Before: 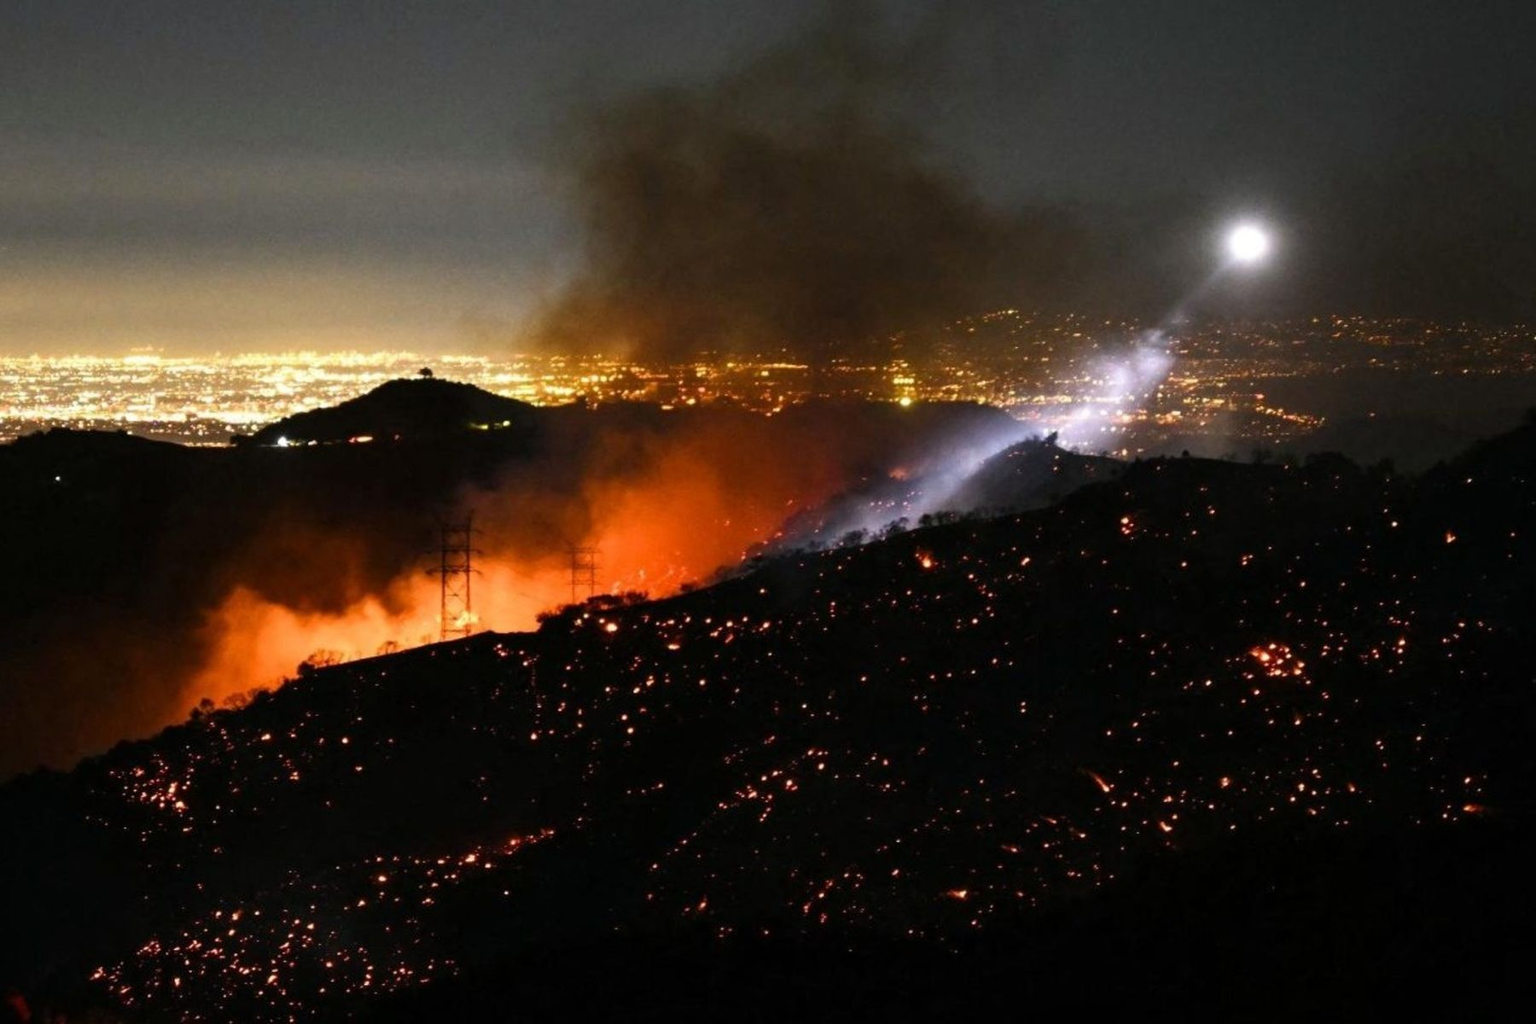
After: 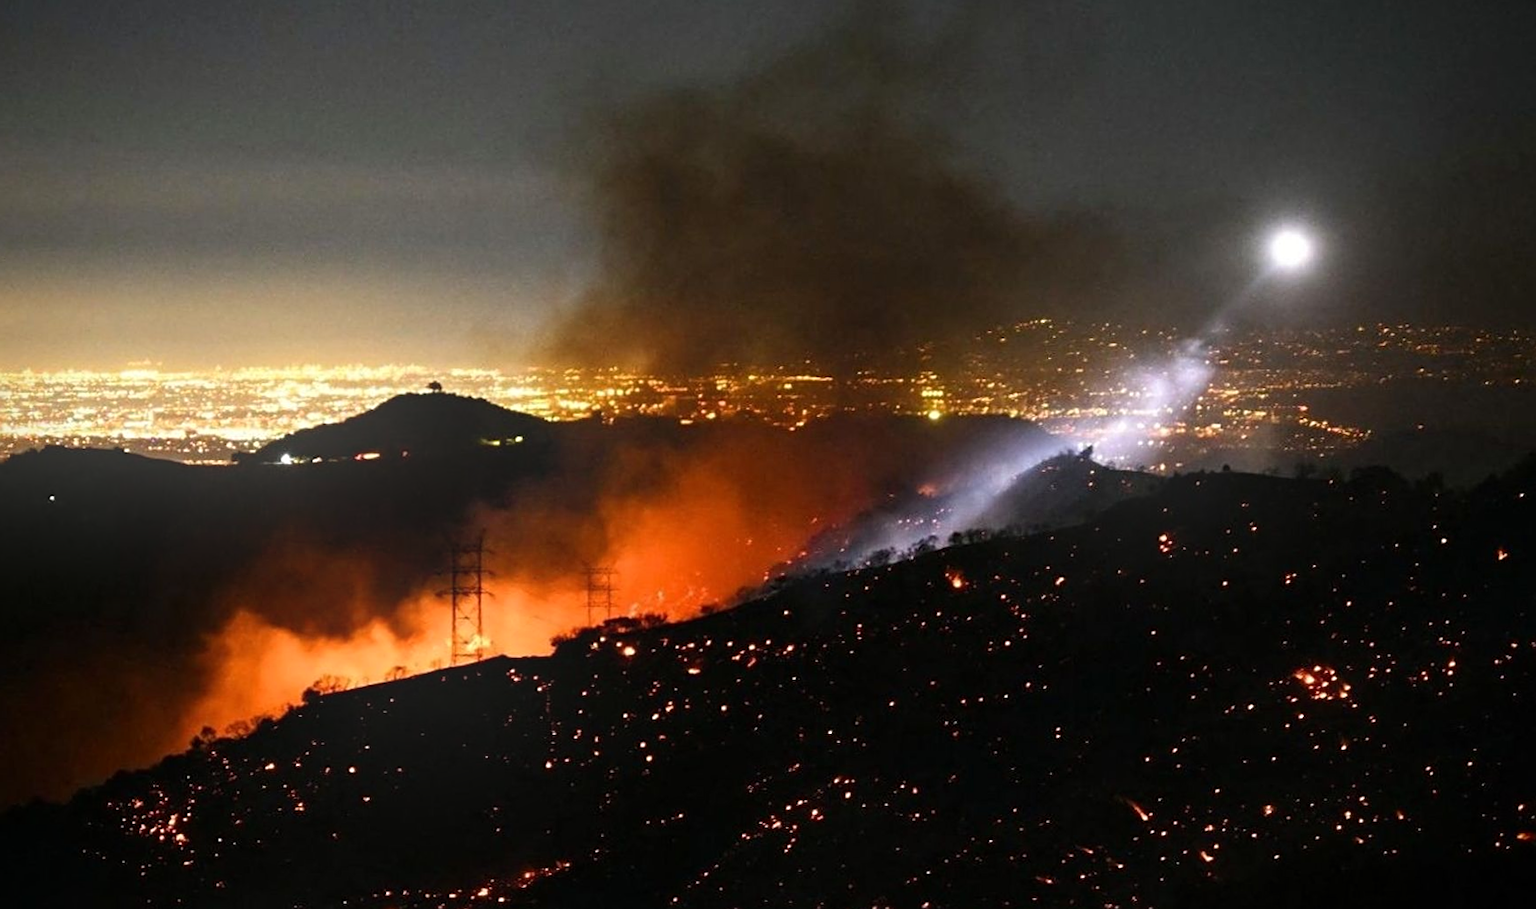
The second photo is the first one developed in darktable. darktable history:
vignetting: fall-off start 88.53%, fall-off radius 44.2%, saturation 0.376, width/height ratio 1.161
crop and rotate: angle 0.2°, left 0.275%, right 3.127%, bottom 14.18%
bloom: on, module defaults
sharpen: on, module defaults
